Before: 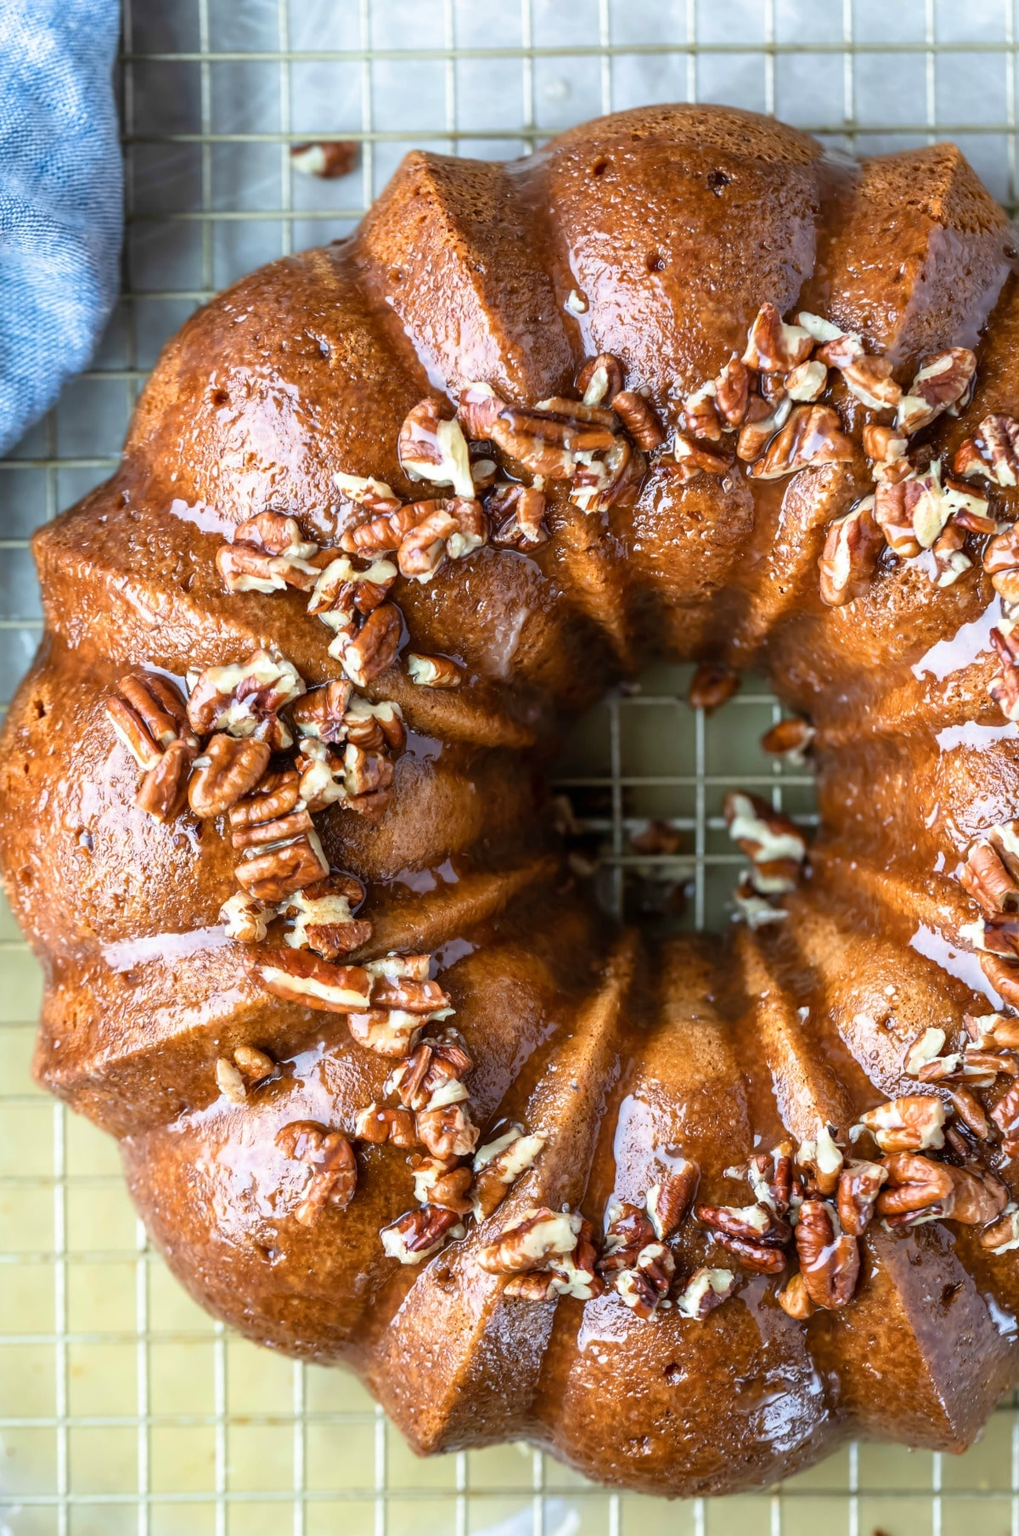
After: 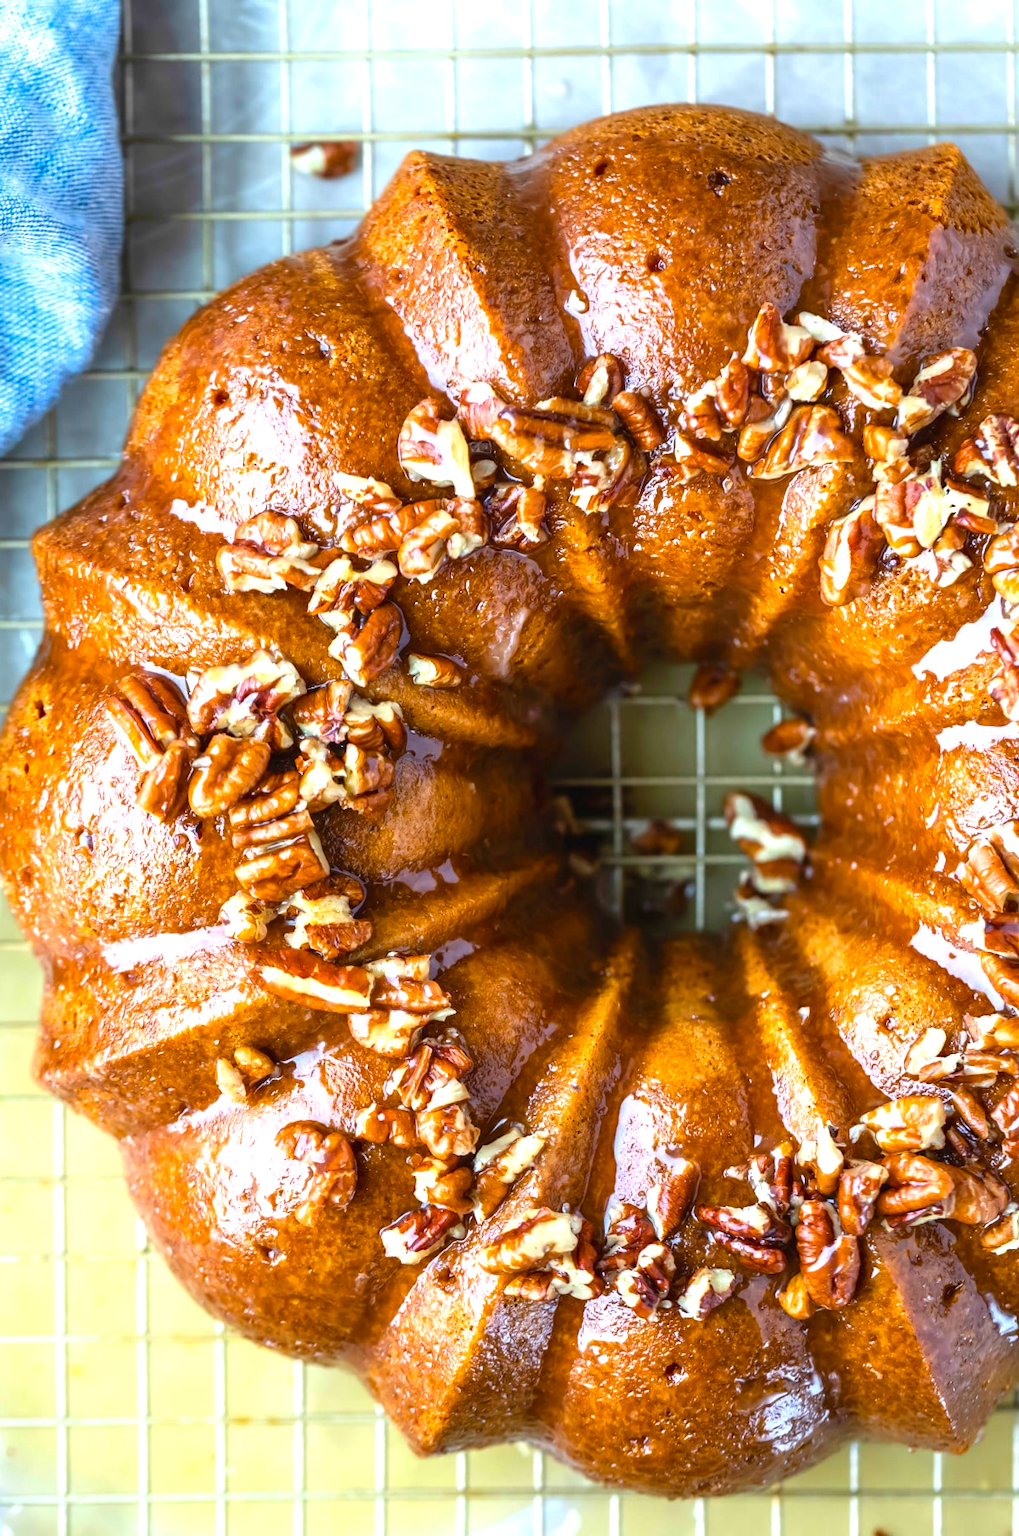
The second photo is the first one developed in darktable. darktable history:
sharpen: radius 2.907, amount 0.883, threshold 47.212
color balance rgb: power › hue 62.32°, global offset › luminance 0.246%, perceptual saturation grading › global saturation 29.89%, global vibrance 20%
exposure: black level correction 0, exposure 0.498 EV, compensate highlight preservation false
